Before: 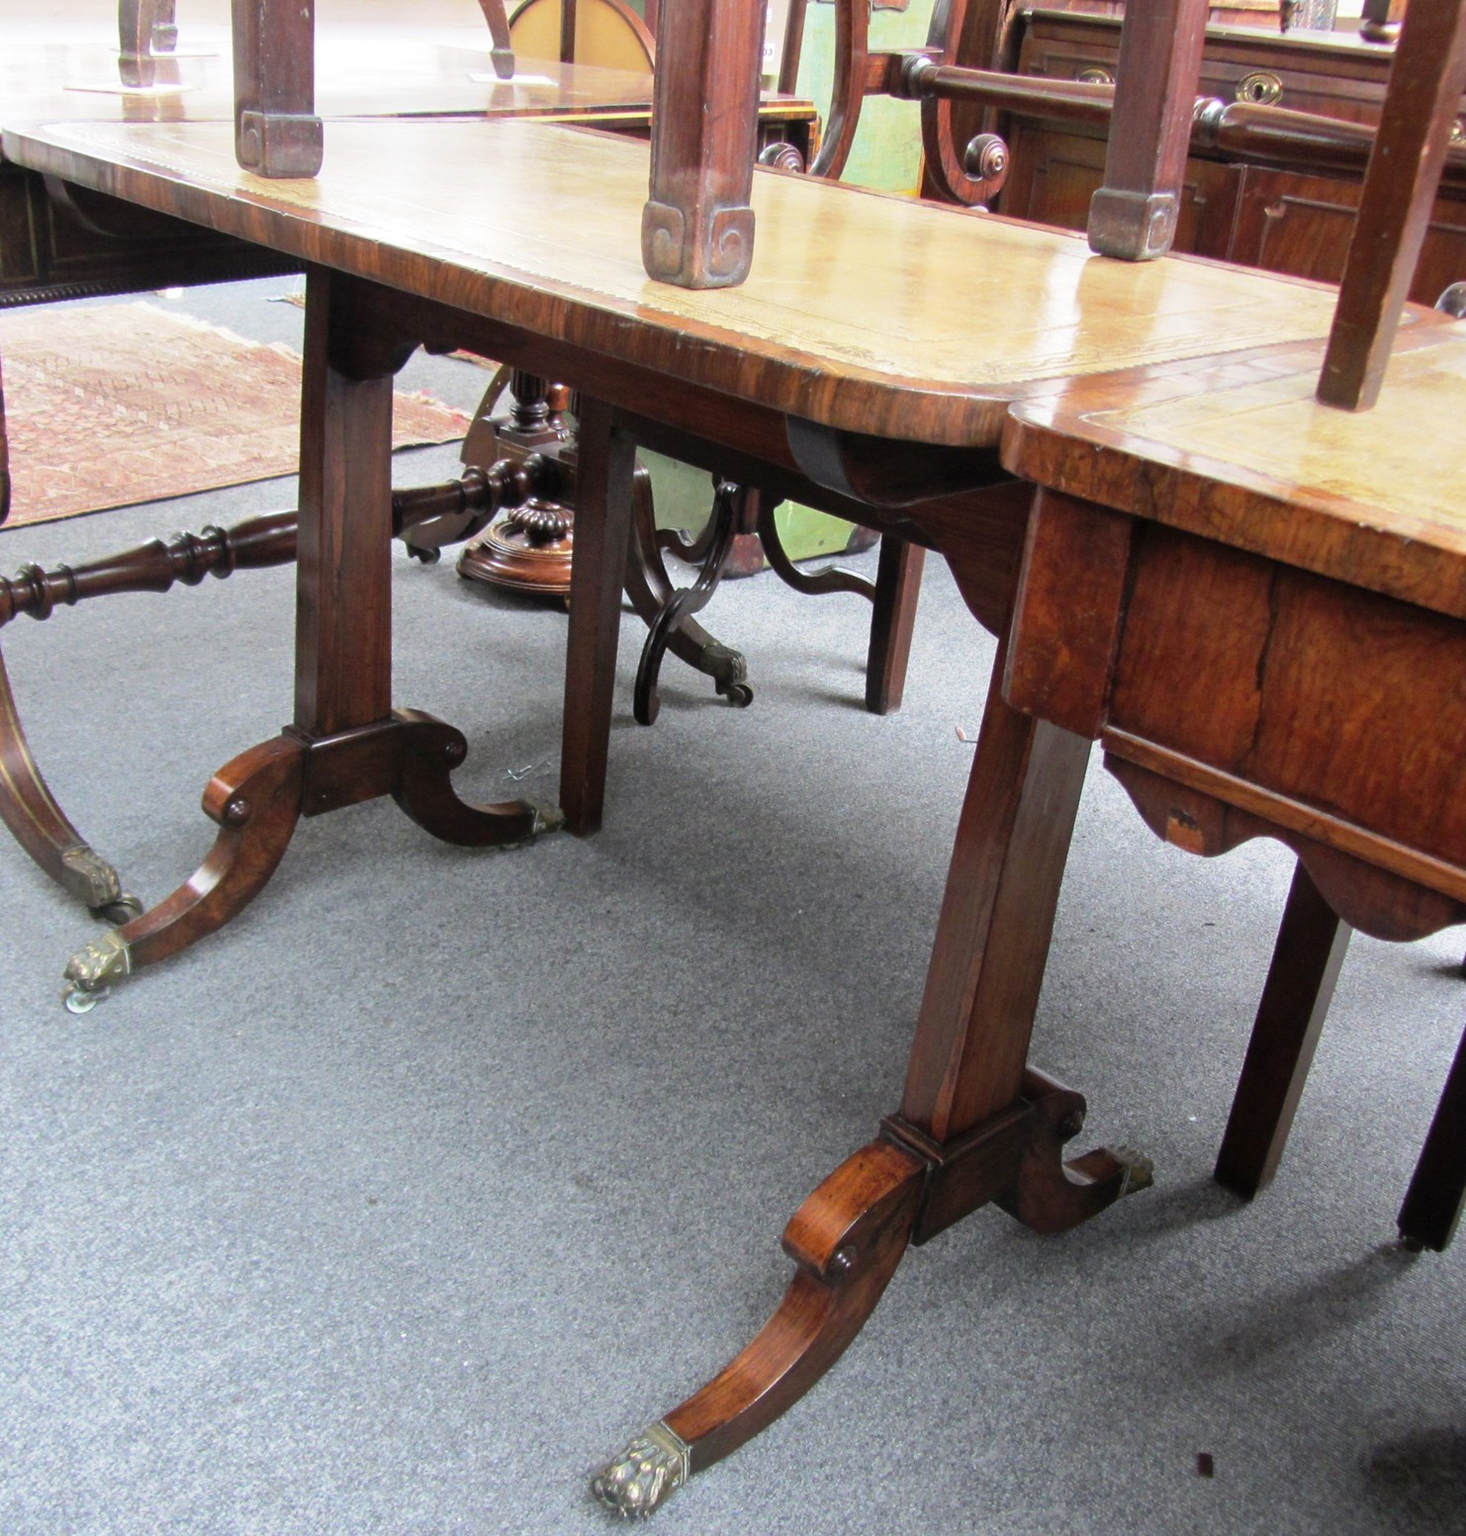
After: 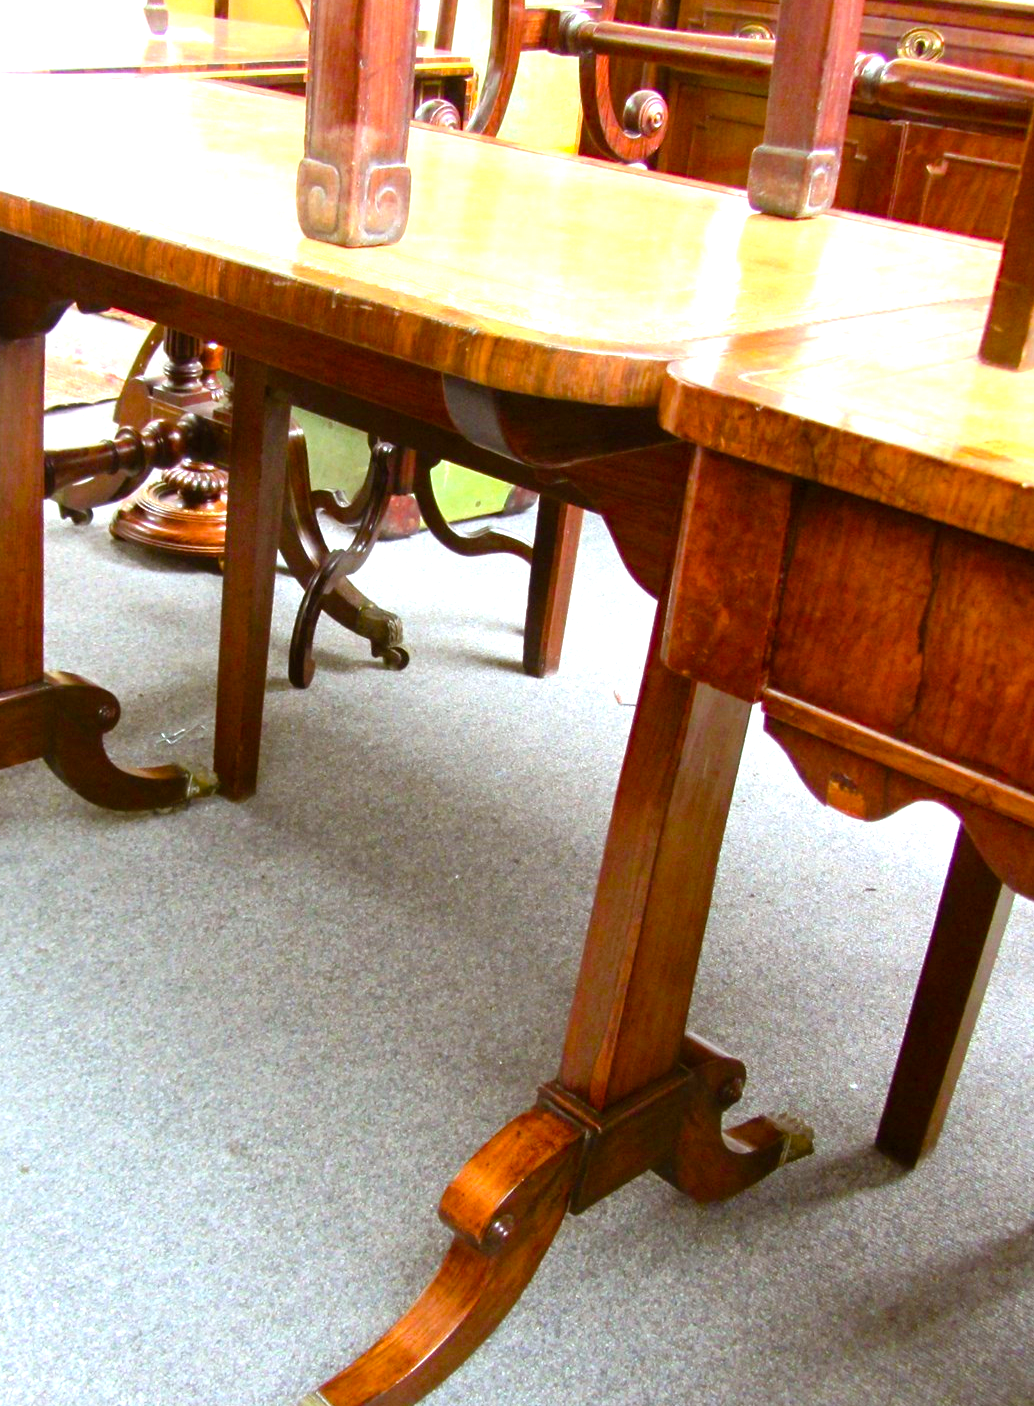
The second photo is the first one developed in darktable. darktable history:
exposure: black level correction 0, exposure 0.895 EV, compensate exposure bias true, compensate highlight preservation false
crop and rotate: left 23.87%, top 2.92%, right 6.329%, bottom 6.489%
color balance rgb: power › chroma 2.519%, power › hue 67.24°, perceptual saturation grading › global saturation 20%, perceptual saturation grading › highlights -25.678%, perceptual saturation grading › shadows 49.54%, global vibrance 50.832%
